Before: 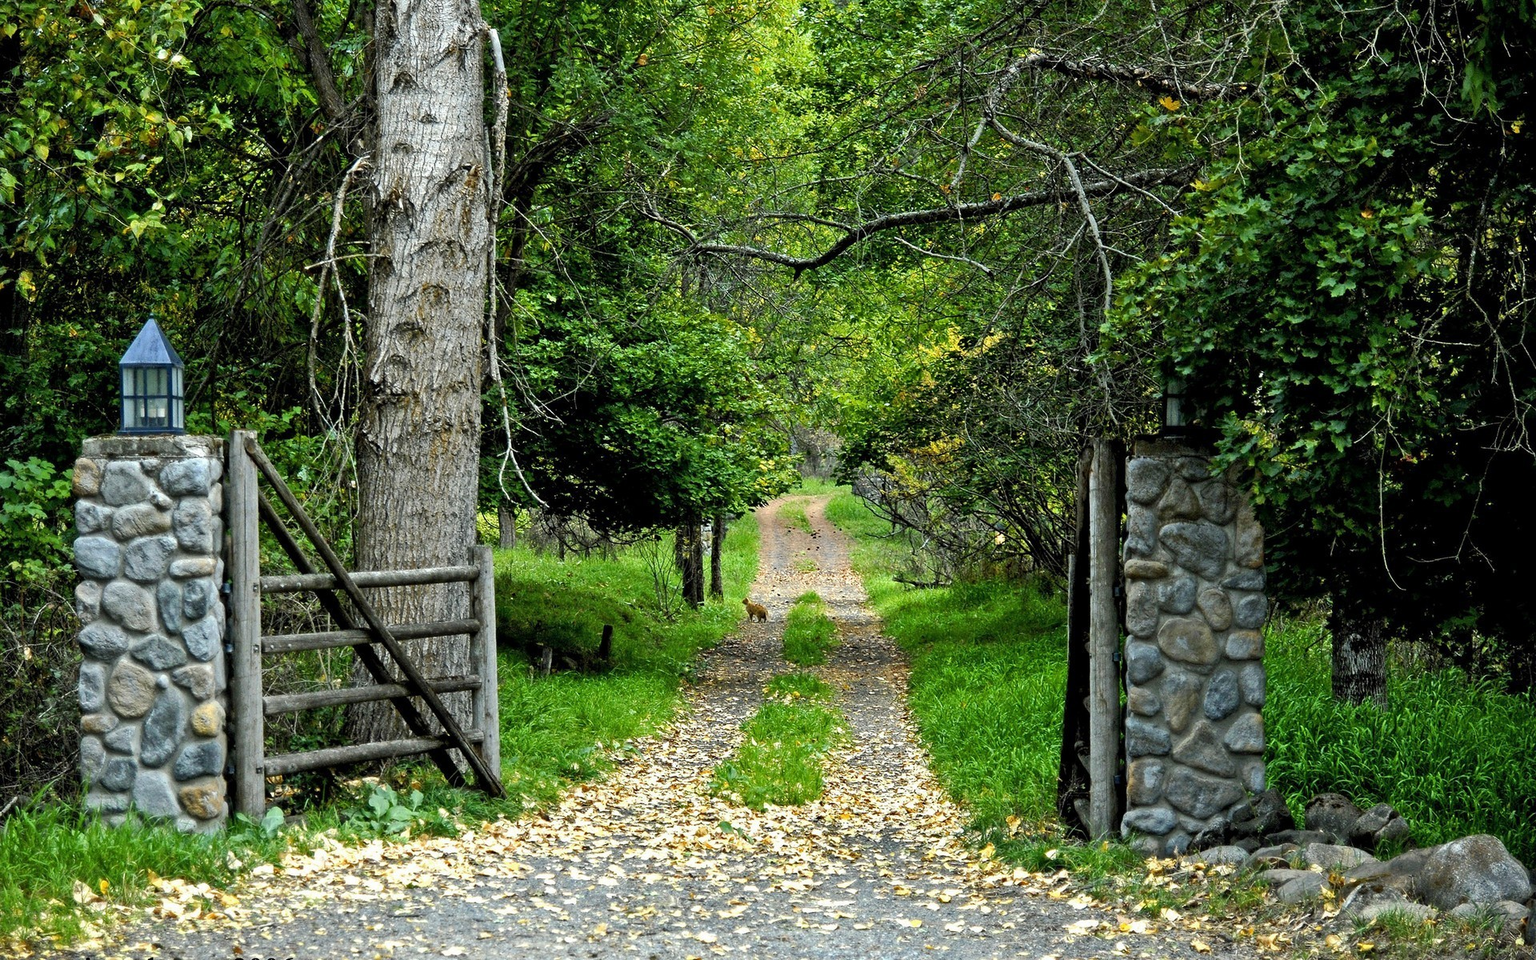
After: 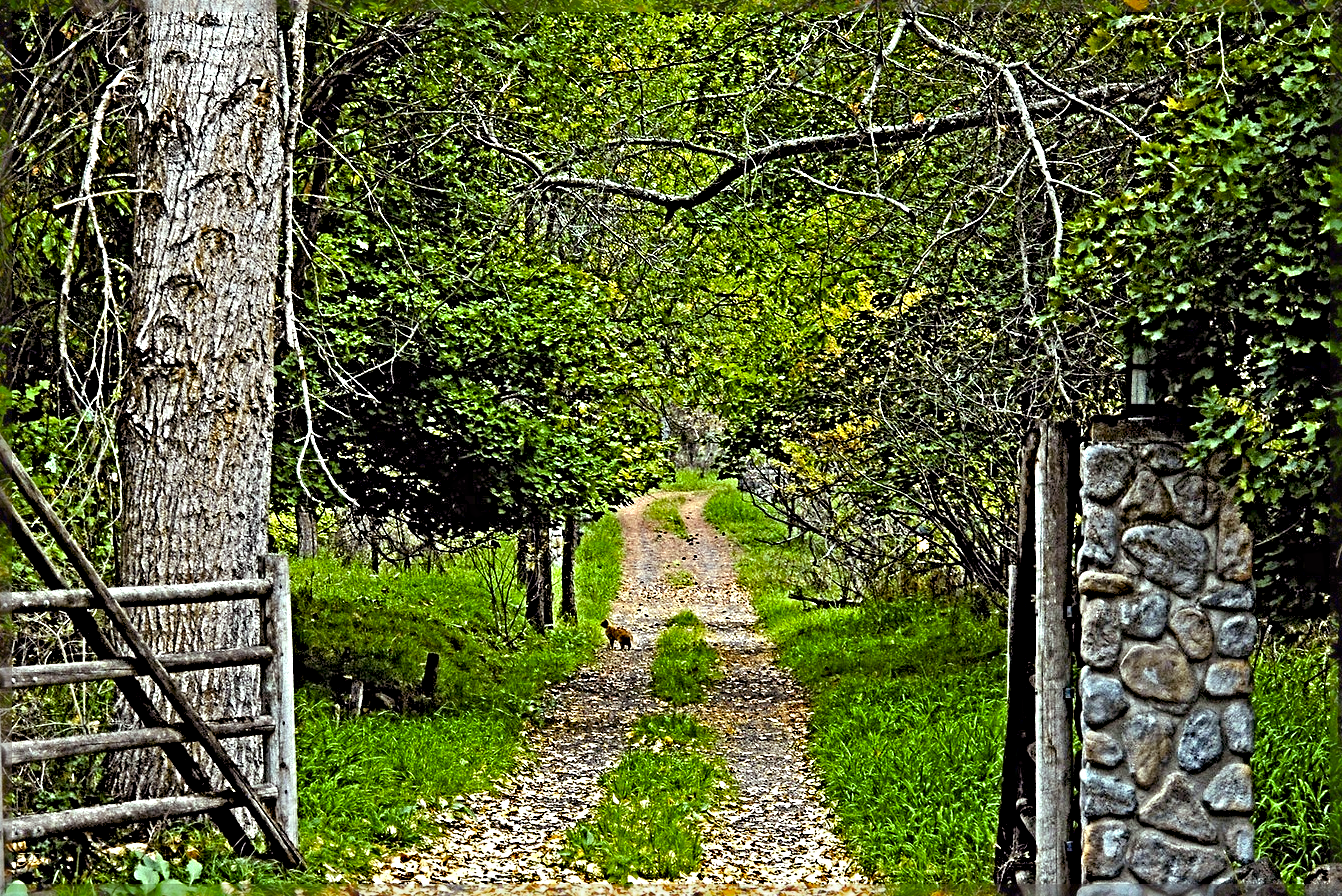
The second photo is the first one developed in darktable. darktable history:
exposure: black level correction 0, exposure 0.704 EV, compensate highlight preservation false
color zones: curves: ch0 [(0.203, 0.433) (0.607, 0.517) (0.697, 0.696) (0.705, 0.897)]
color balance rgb: power › luminance -7.925%, power › chroma 1.322%, power › hue 330.33°, linear chroma grading › global chroma 9.107%, perceptual saturation grading › global saturation 14.731%, hue shift -4.62°, contrast -21.159%
crop and rotate: left 17.063%, top 10.741%, right 13.04%, bottom 14.54%
sharpen: radius 6.249, amount 1.802, threshold 0.08
